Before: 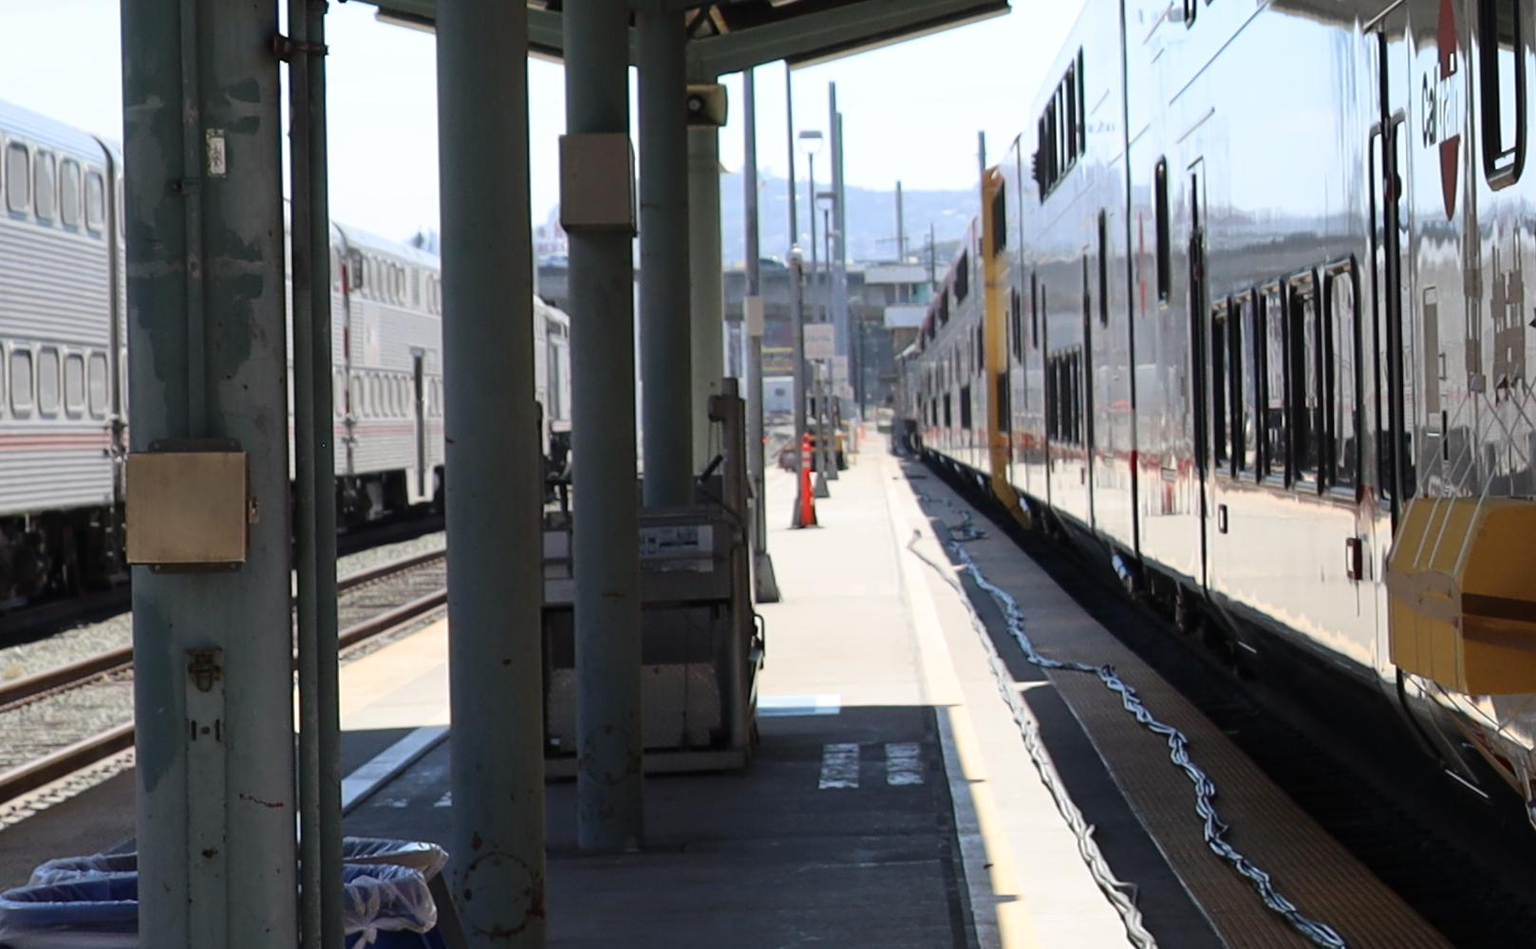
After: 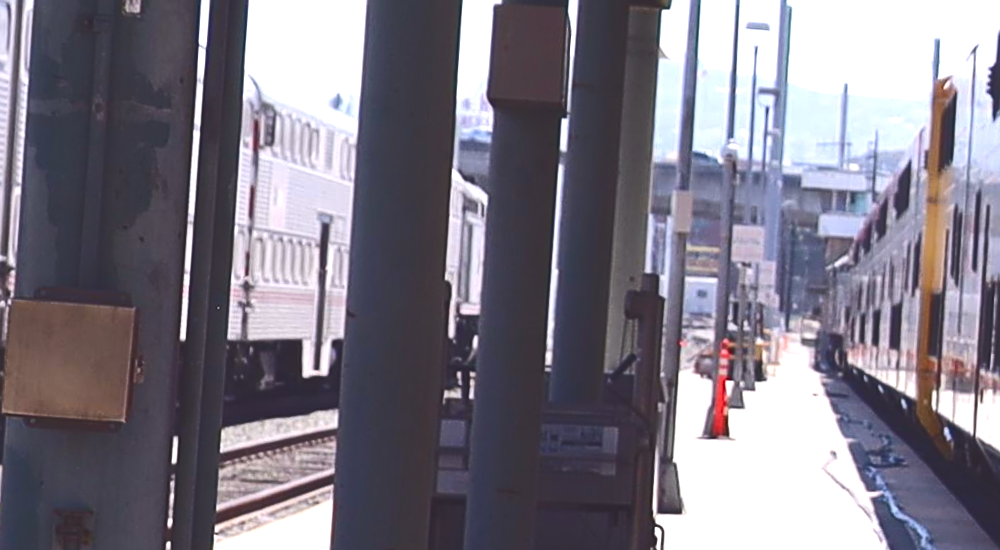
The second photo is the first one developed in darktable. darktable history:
exposure: black level correction -0.002, exposure 0.708 EV, compensate exposure bias true, compensate highlight preservation false
sharpen: on, module defaults
crop and rotate: angle -4.99°, left 2.122%, top 6.945%, right 27.566%, bottom 30.519%
tone curve: curves: ch0 [(0, 0.142) (0.384, 0.314) (0.752, 0.711) (0.991, 0.95)]; ch1 [(0.006, 0.129) (0.346, 0.384) (1, 1)]; ch2 [(0.003, 0.057) (0.261, 0.248) (1, 1)], color space Lab, independent channels
